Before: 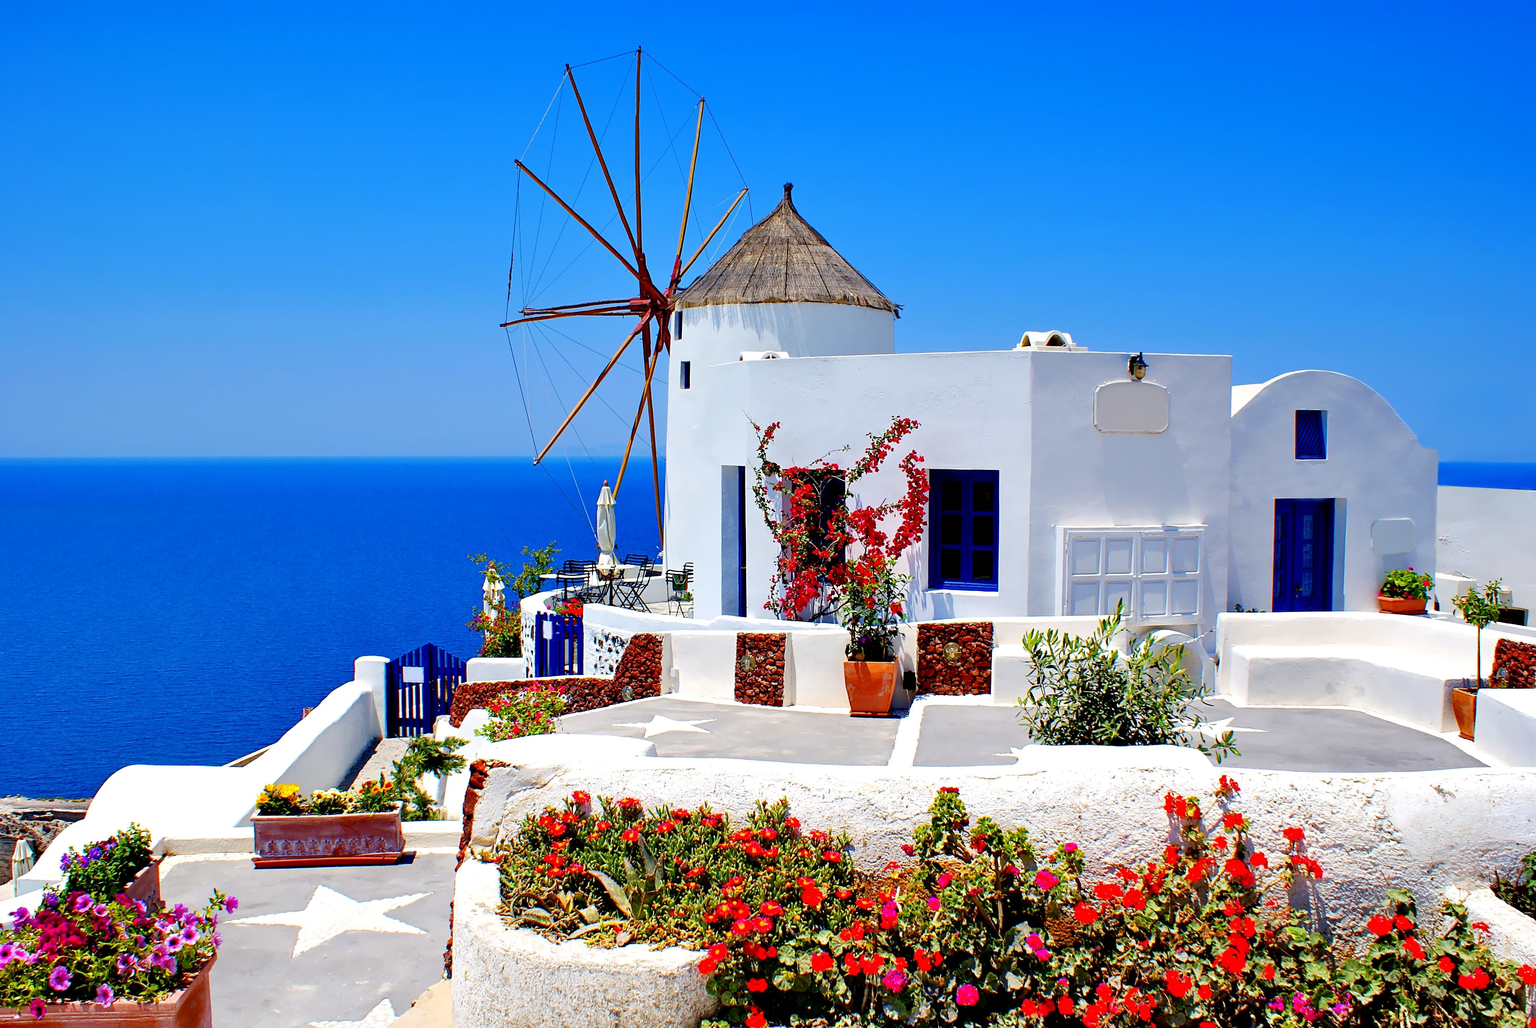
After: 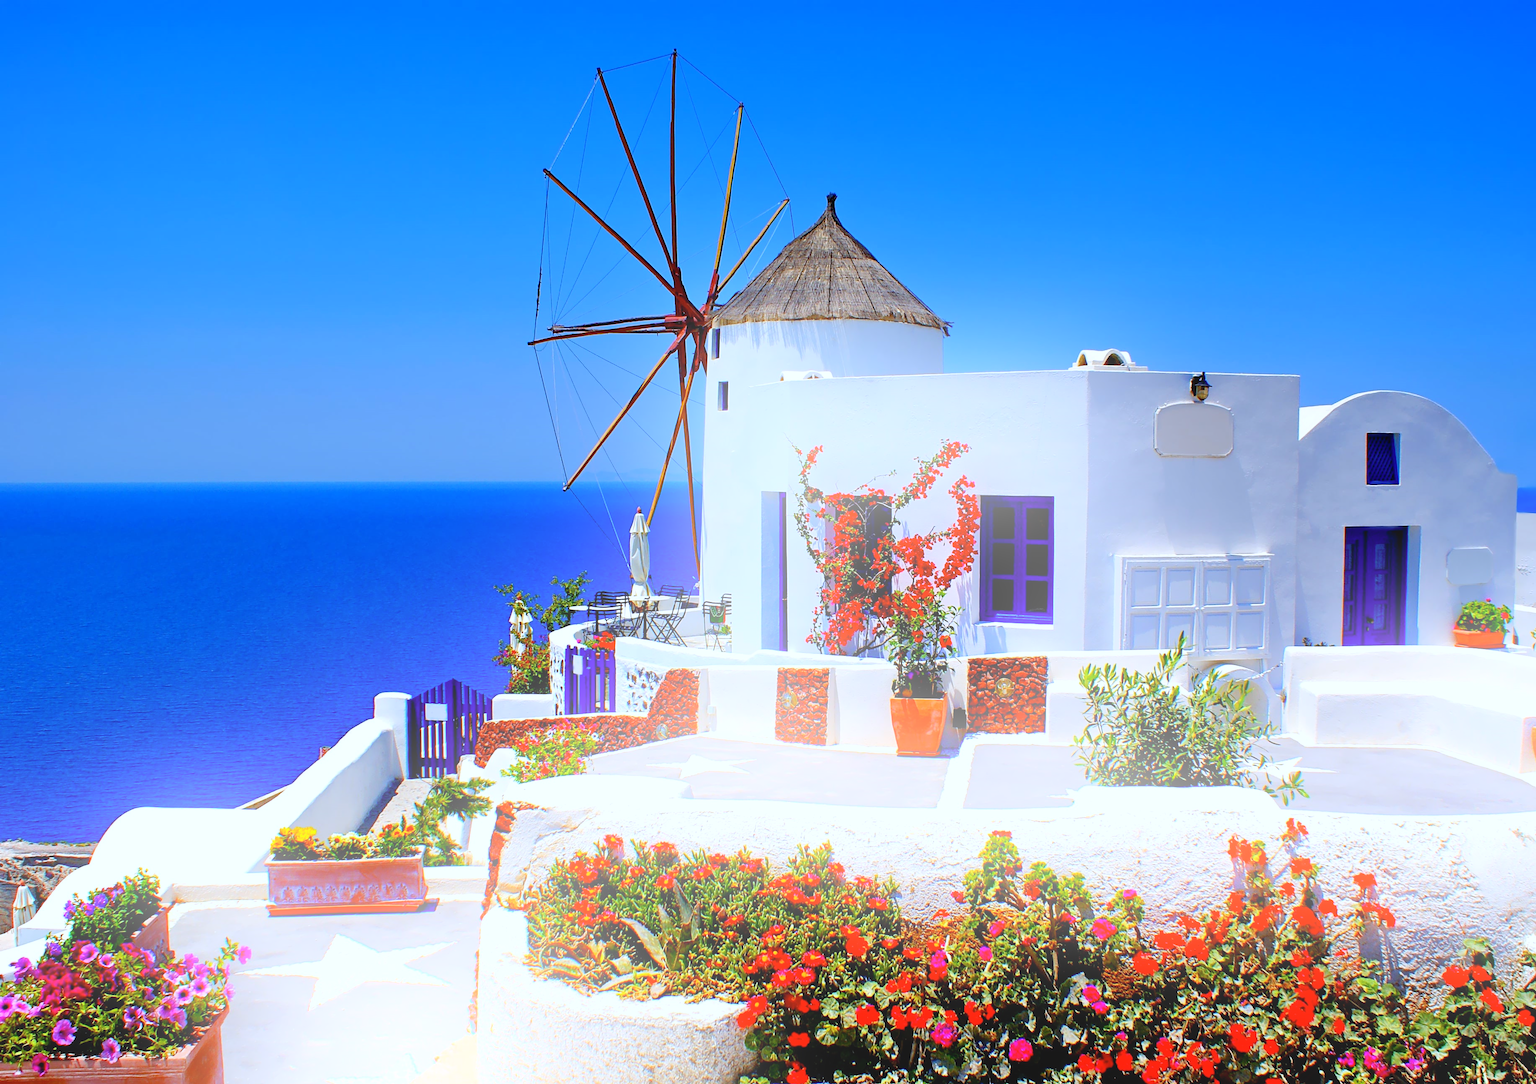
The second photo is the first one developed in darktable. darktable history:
white balance: red 0.954, blue 1.079
bloom: size 38%, threshold 95%, strength 30%
crop and rotate: right 5.167%
